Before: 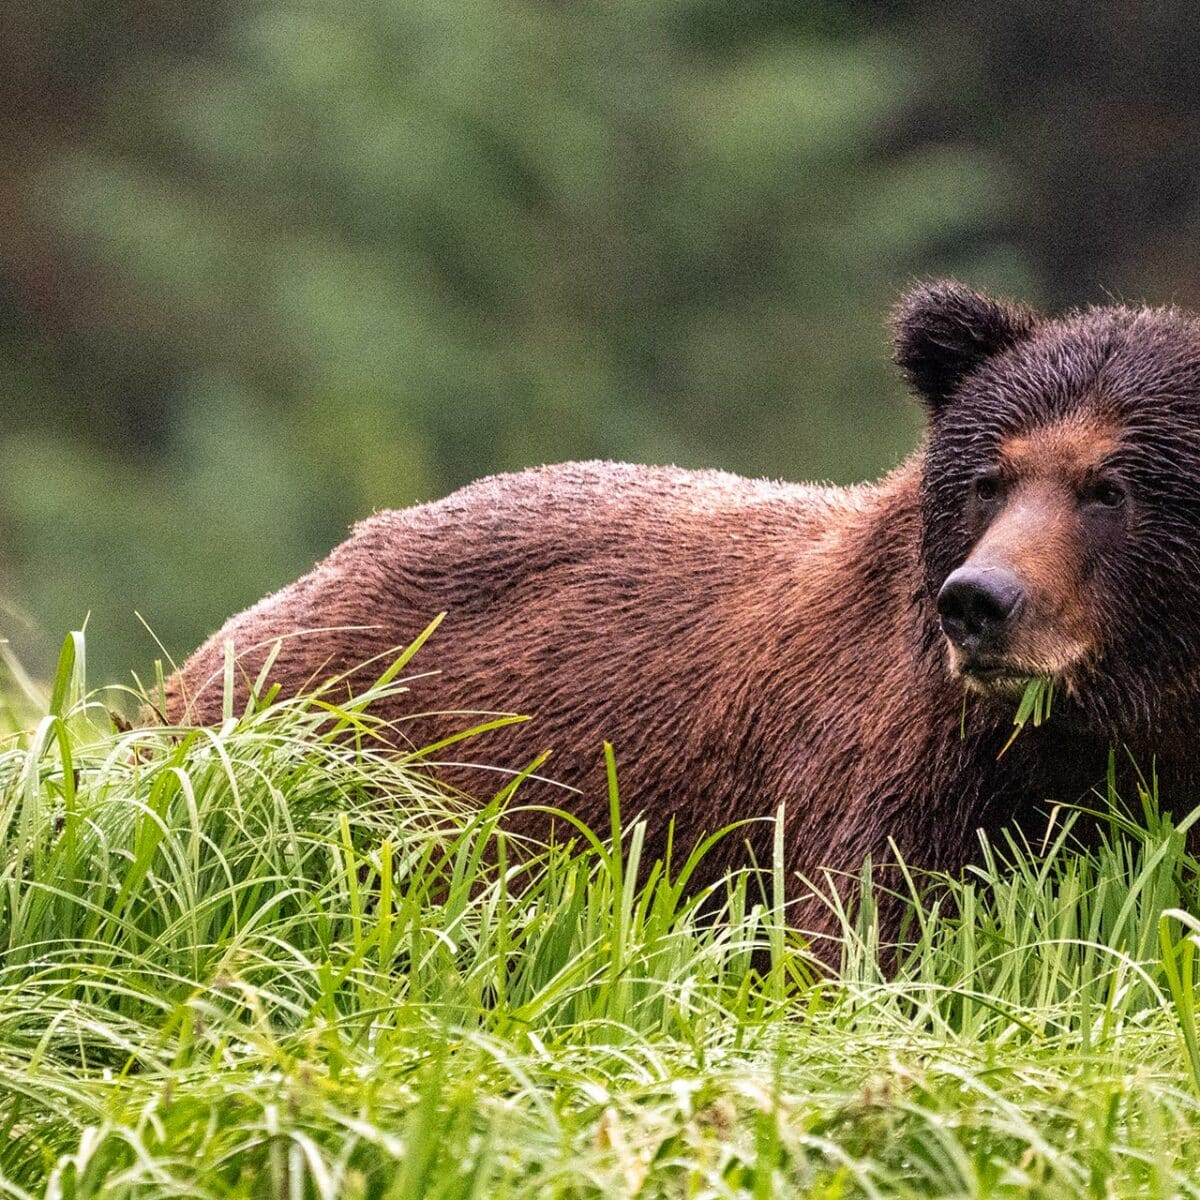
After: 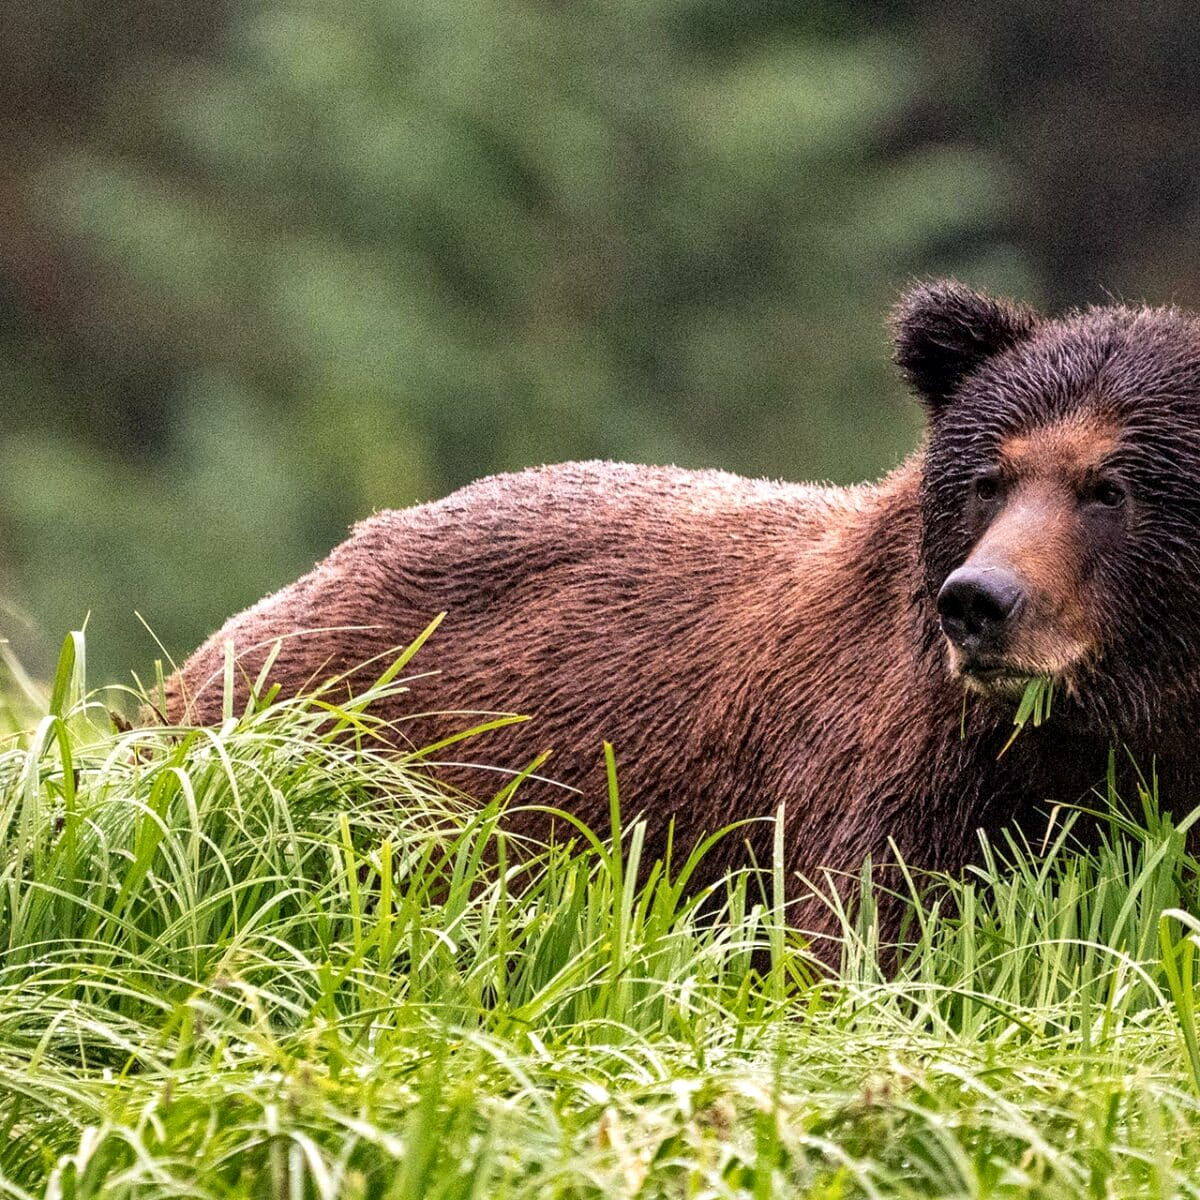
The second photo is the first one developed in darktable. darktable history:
color zones: curves: ch0 [(0, 0.5) (0.143, 0.5) (0.286, 0.5) (0.429, 0.5) (0.571, 0.5) (0.714, 0.476) (0.857, 0.5) (1, 0.5)]; ch2 [(0, 0.5) (0.143, 0.5) (0.286, 0.5) (0.429, 0.5) (0.571, 0.5) (0.714, 0.487) (0.857, 0.5) (1, 0.5)], mix -122.59%
local contrast: mode bilateral grid, contrast 19, coarseness 49, detail 132%, midtone range 0.2
